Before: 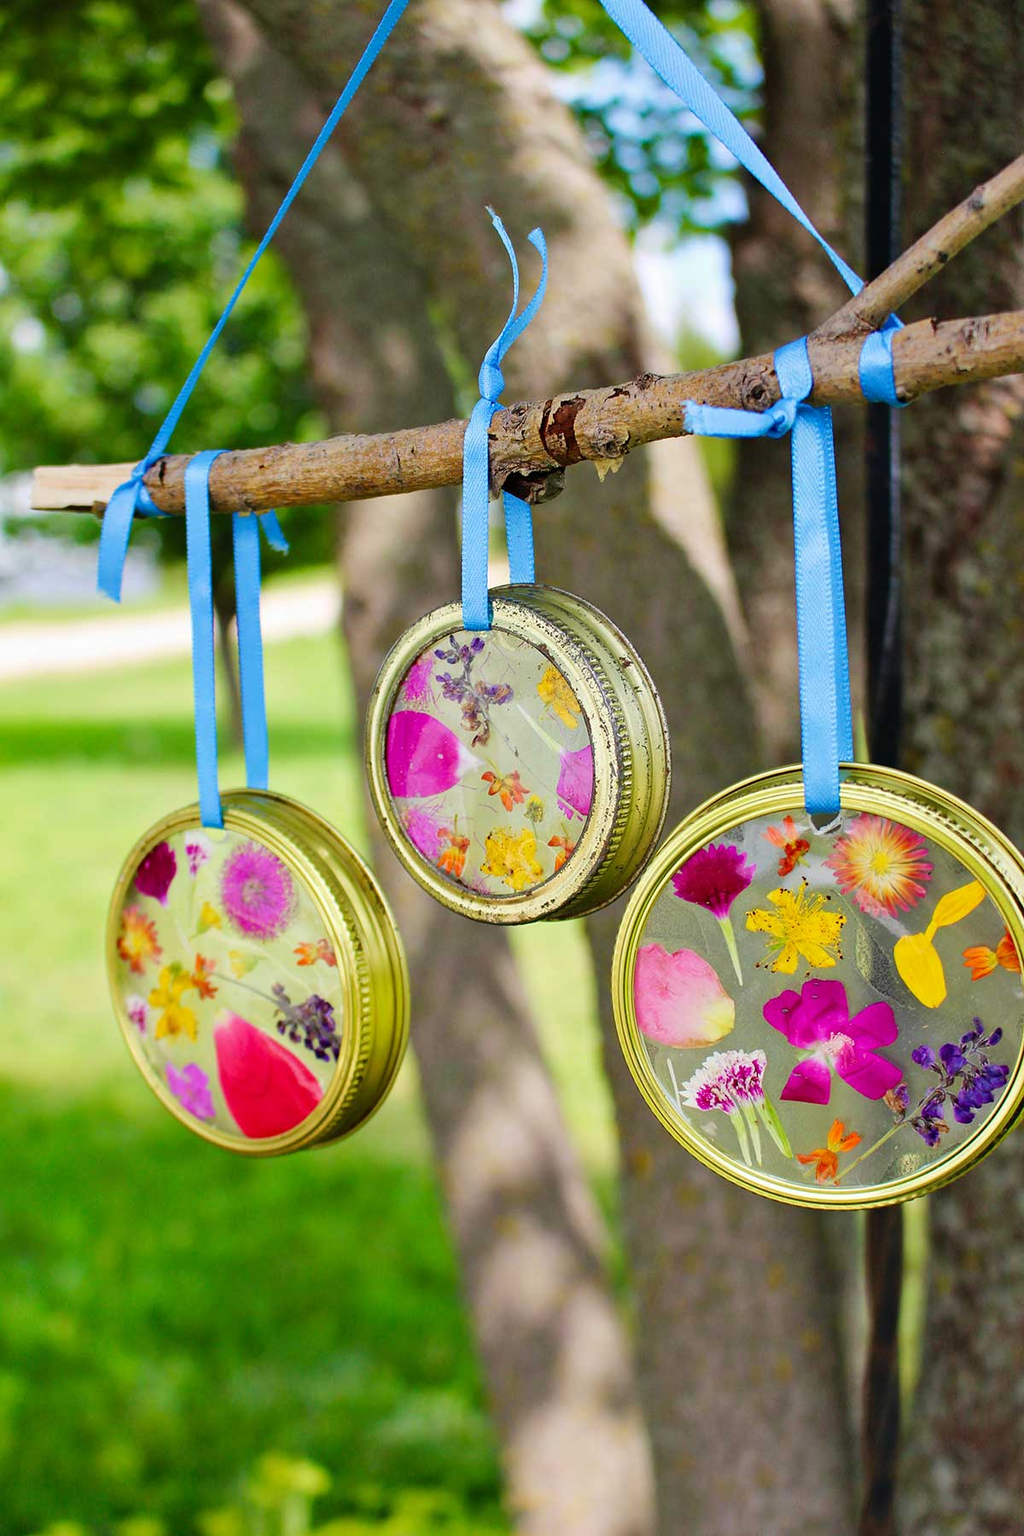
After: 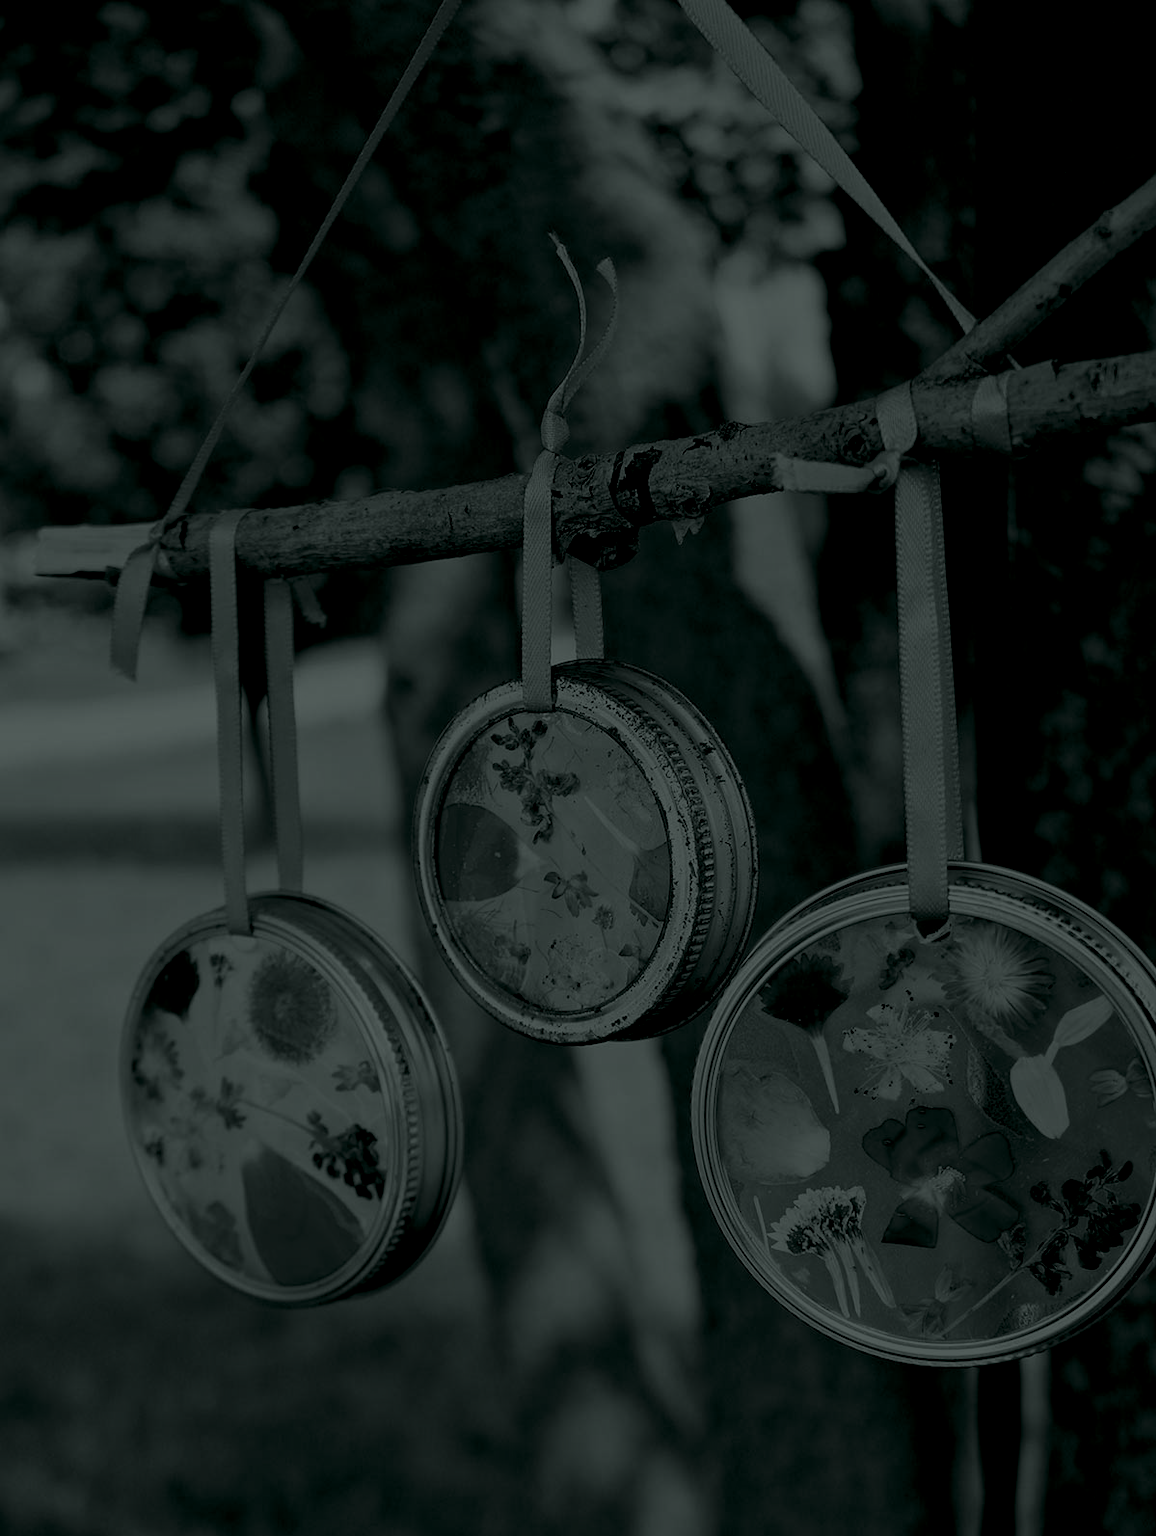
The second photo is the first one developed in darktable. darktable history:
color correction: highlights a* -12.64, highlights b* -18.1, saturation 0.7
exposure: exposure -0.041 EV, compensate highlight preservation false
crop and rotate: top 0%, bottom 11.49%
colorize: hue 90°, saturation 19%, lightness 1.59%, version 1
contrast brightness saturation: contrast 0.07, brightness -0.14, saturation 0.11
